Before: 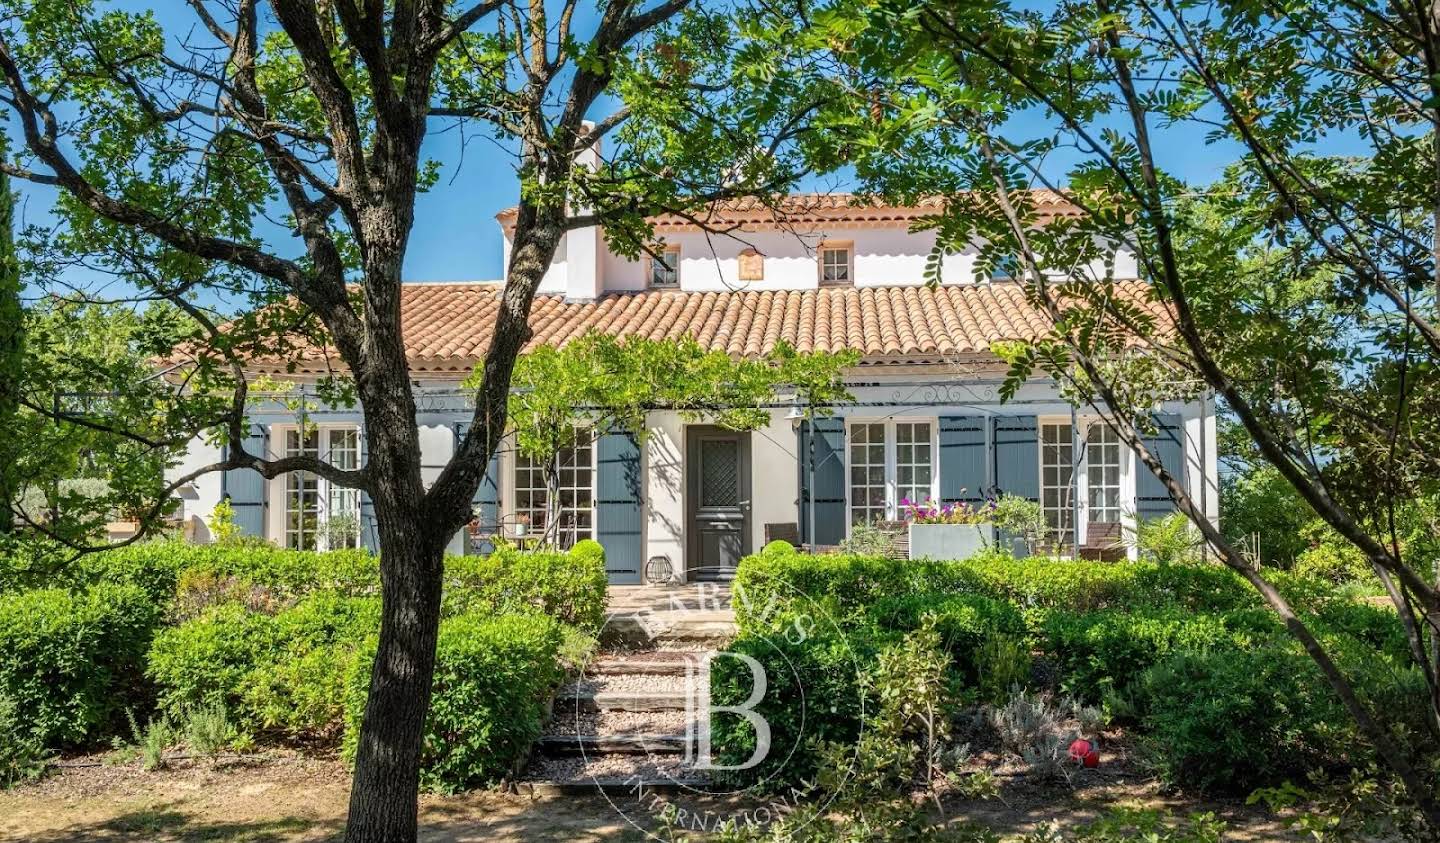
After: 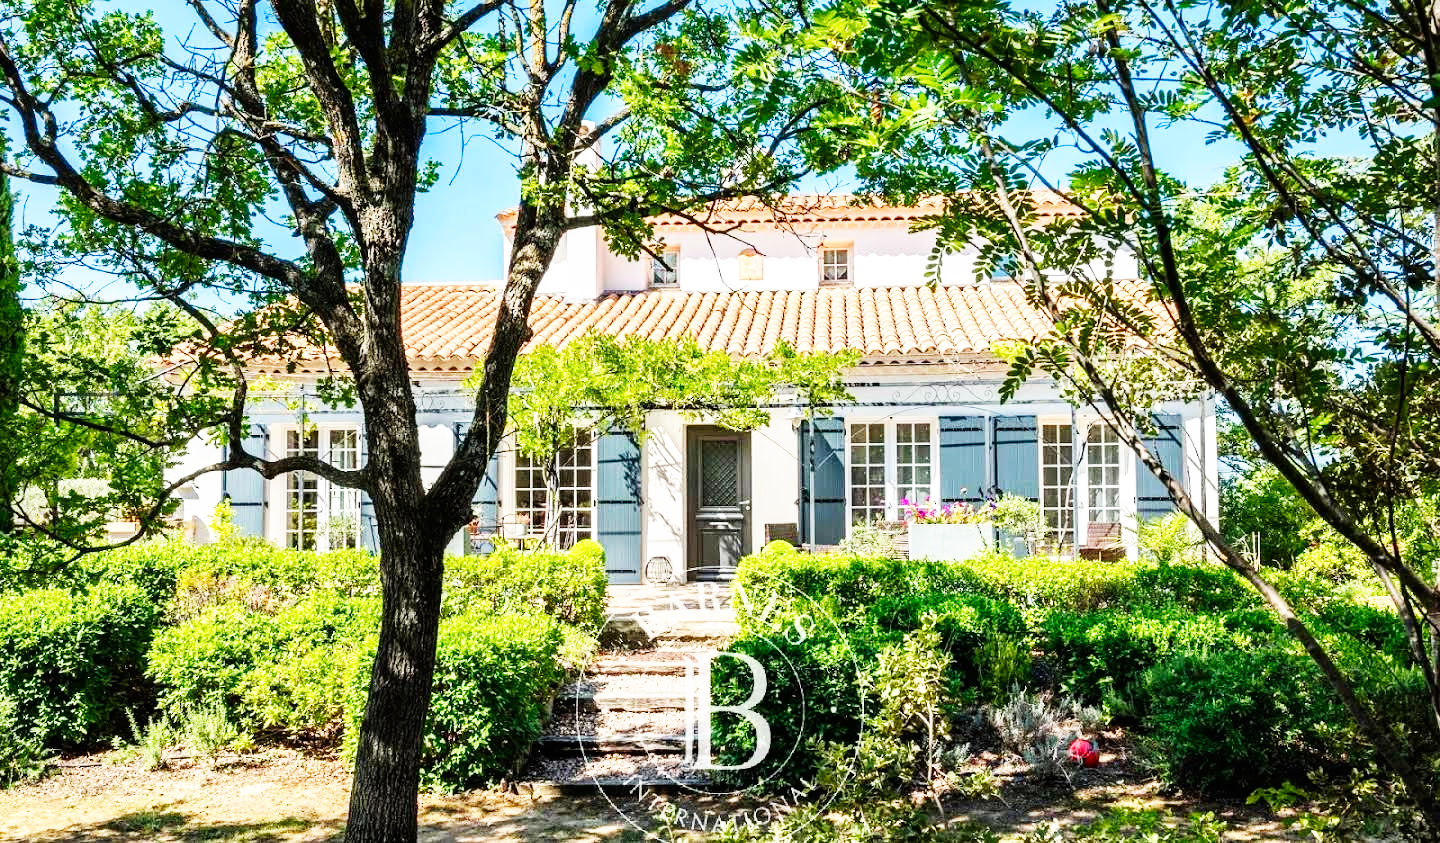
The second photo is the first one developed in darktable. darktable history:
base curve: curves: ch0 [(0, 0) (0.007, 0.004) (0.027, 0.03) (0.046, 0.07) (0.207, 0.54) (0.442, 0.872) (0.673, 0.972) (1, 1)], preserve colors none
contrast brightness saturation: contrast 0.076, saturation 0.021
